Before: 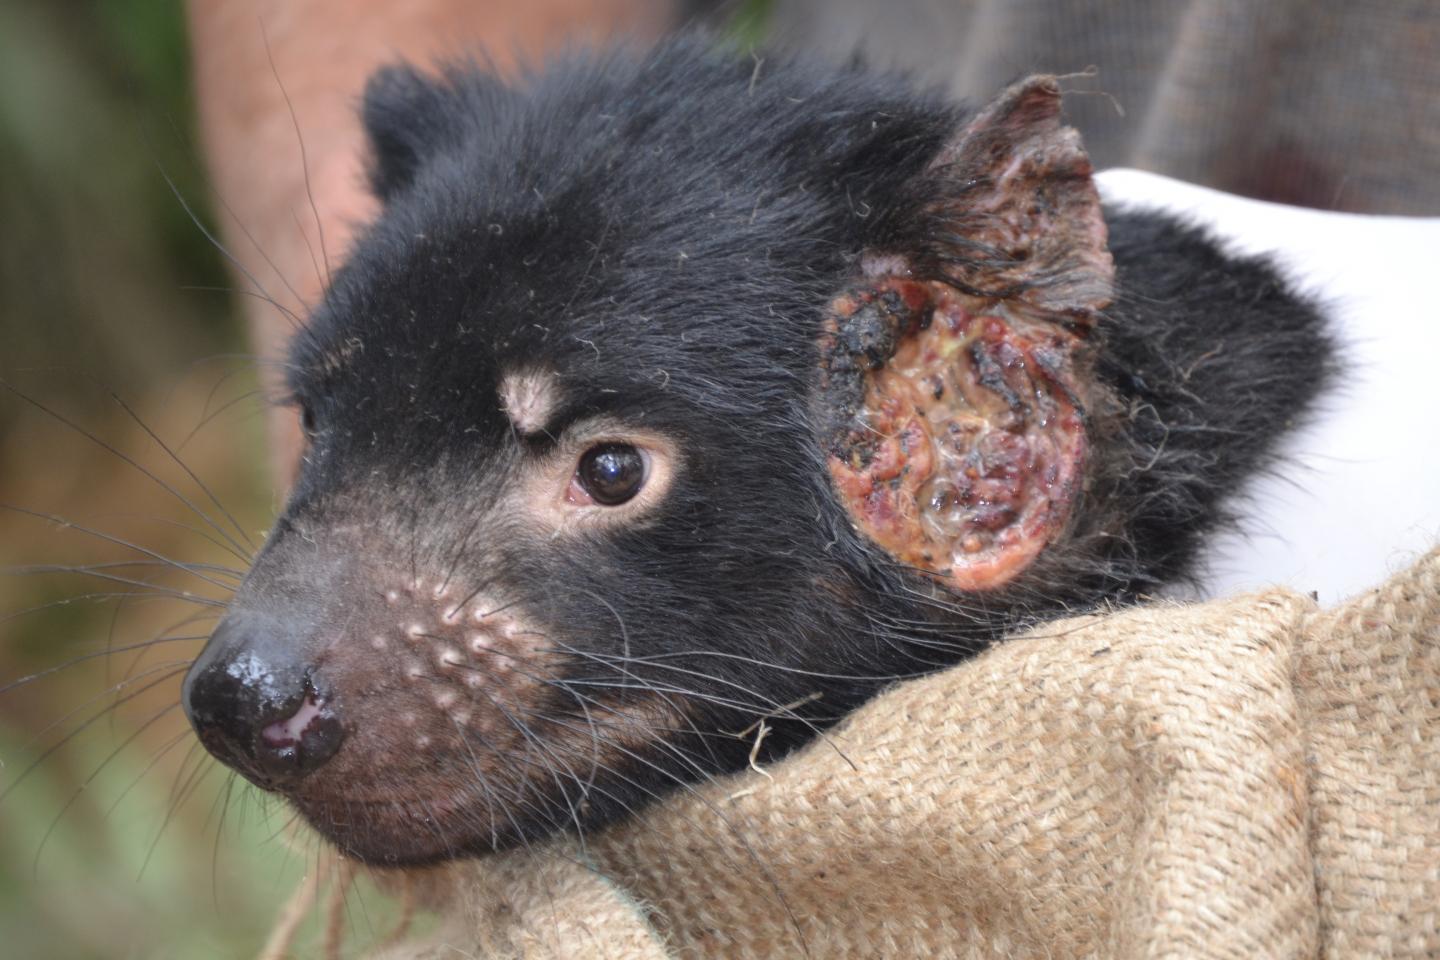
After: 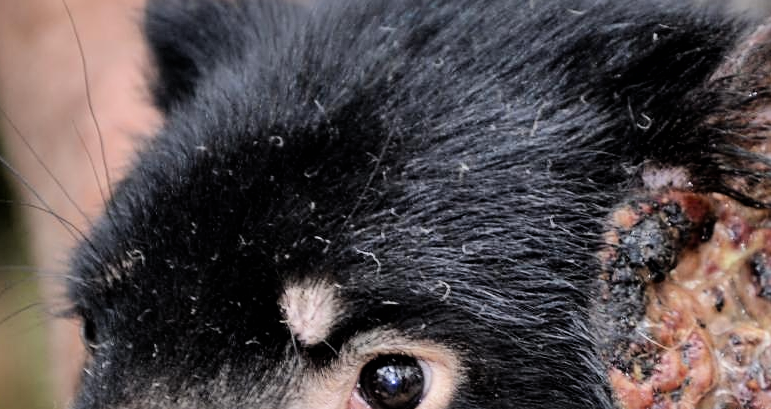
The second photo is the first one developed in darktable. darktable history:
sharpen: on, module defaults
exposure: black level correction 0.011, compensate highlight preservation false
shadows and highlights: soften with gaussian
filmic rgb: black relative exposure -16 EV, white relative exposure 6.25 EV, hardness 5.14, contrast 1.356
crop: left 15.218%, top 9.244%, right 31.215%, bottom 48.061%
